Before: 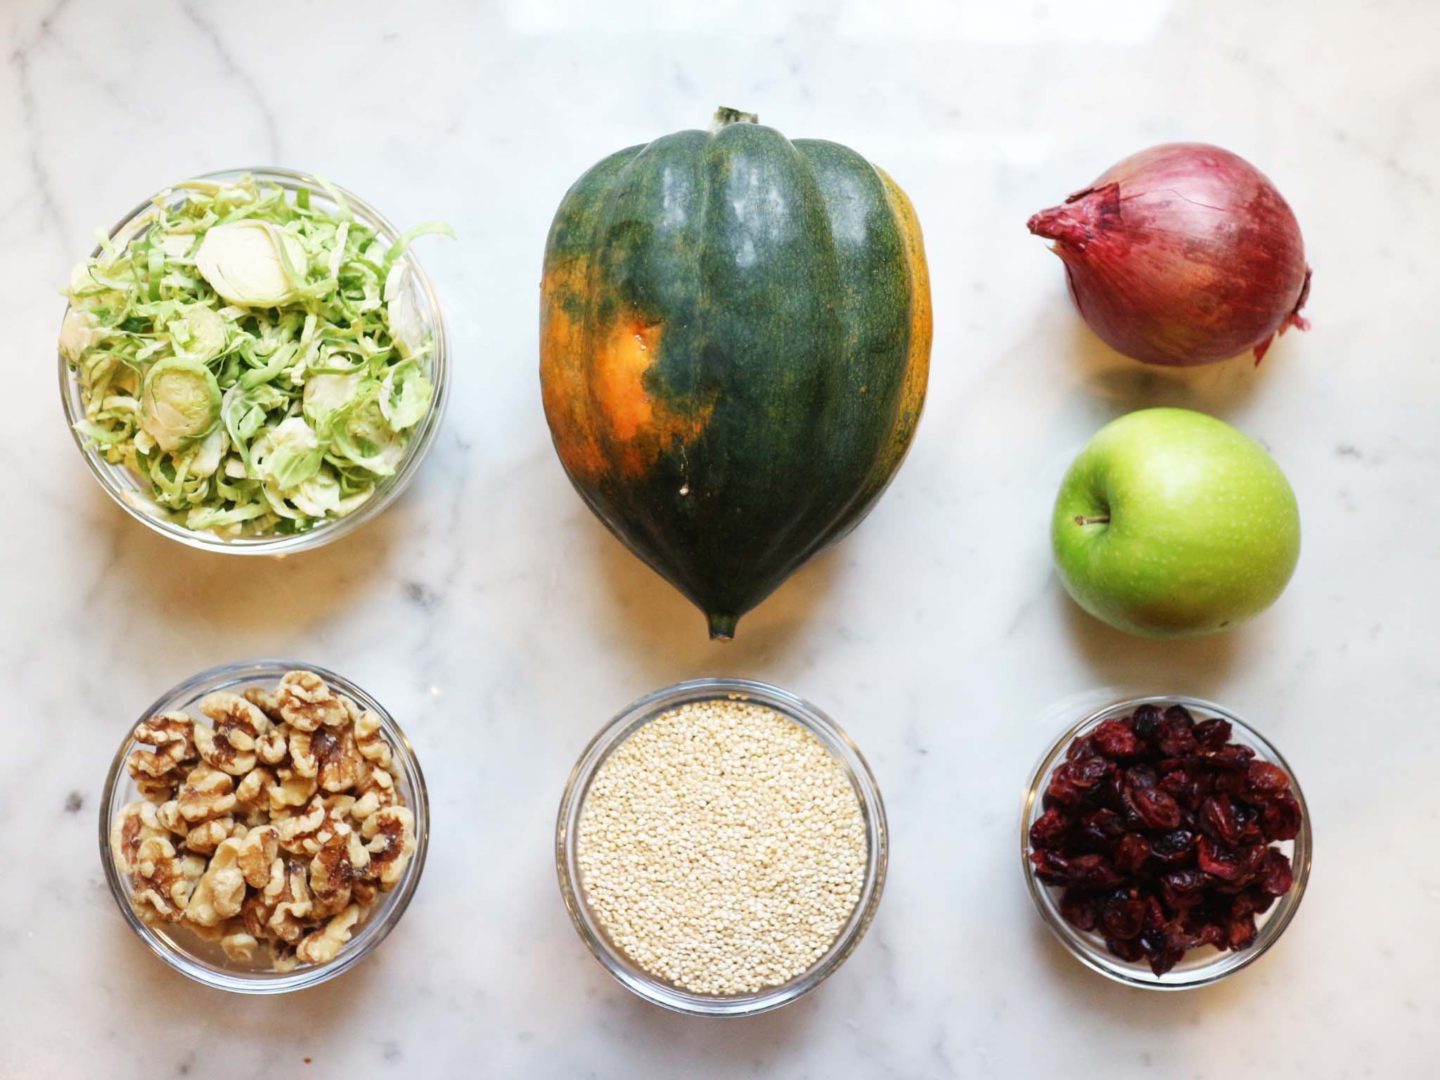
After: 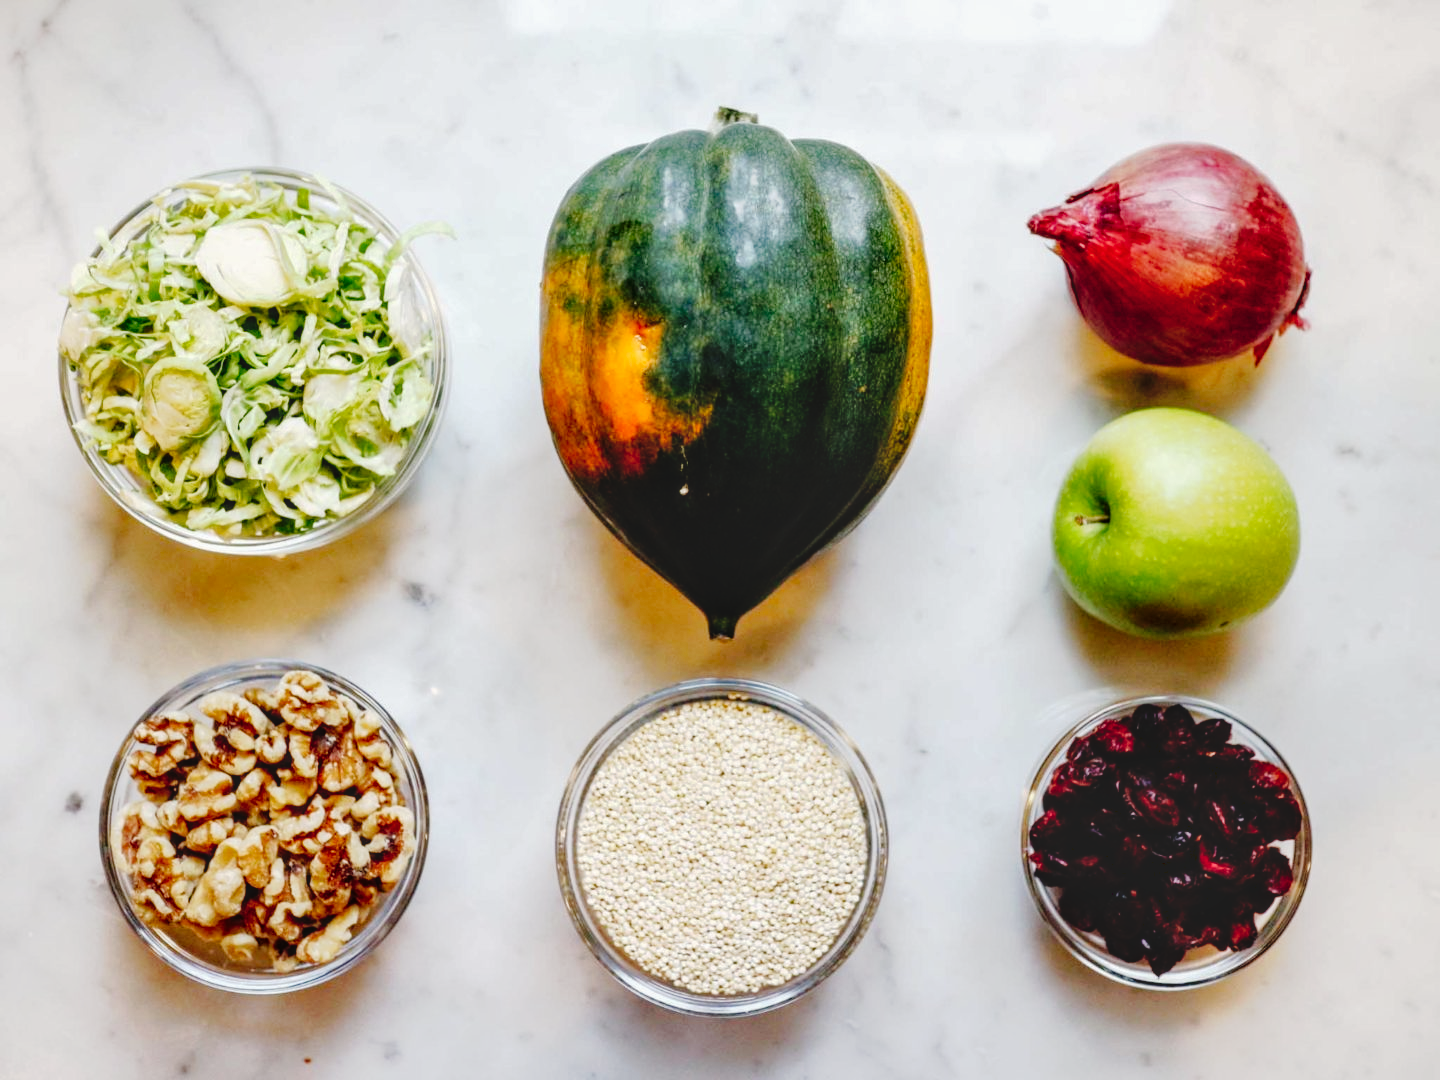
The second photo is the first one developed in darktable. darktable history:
shadows and highlights: shadows -20, white point adjustment -2, highlights -35
local contrast: detail 130%
tone curve: curves: ch0 [(0, 0) (0.003, 0.075) (0.011, 0.079) (0.025, 0.079) (0.044, 0.082) (0.069, 0.085) (0.1, 0.089) (0.136, 0.096) (0.177, 0.105) (0.224, 0.14) (0.277, 0.202) (0.335, 0.304) (0.399, 0.417) (0.468, 0.521) (0.543, 0.636) (0.623, 0.726) (0.709, 0.801) (0.801, 0.878) (0.898, 0.927) (1, 1)], preserve colors none
